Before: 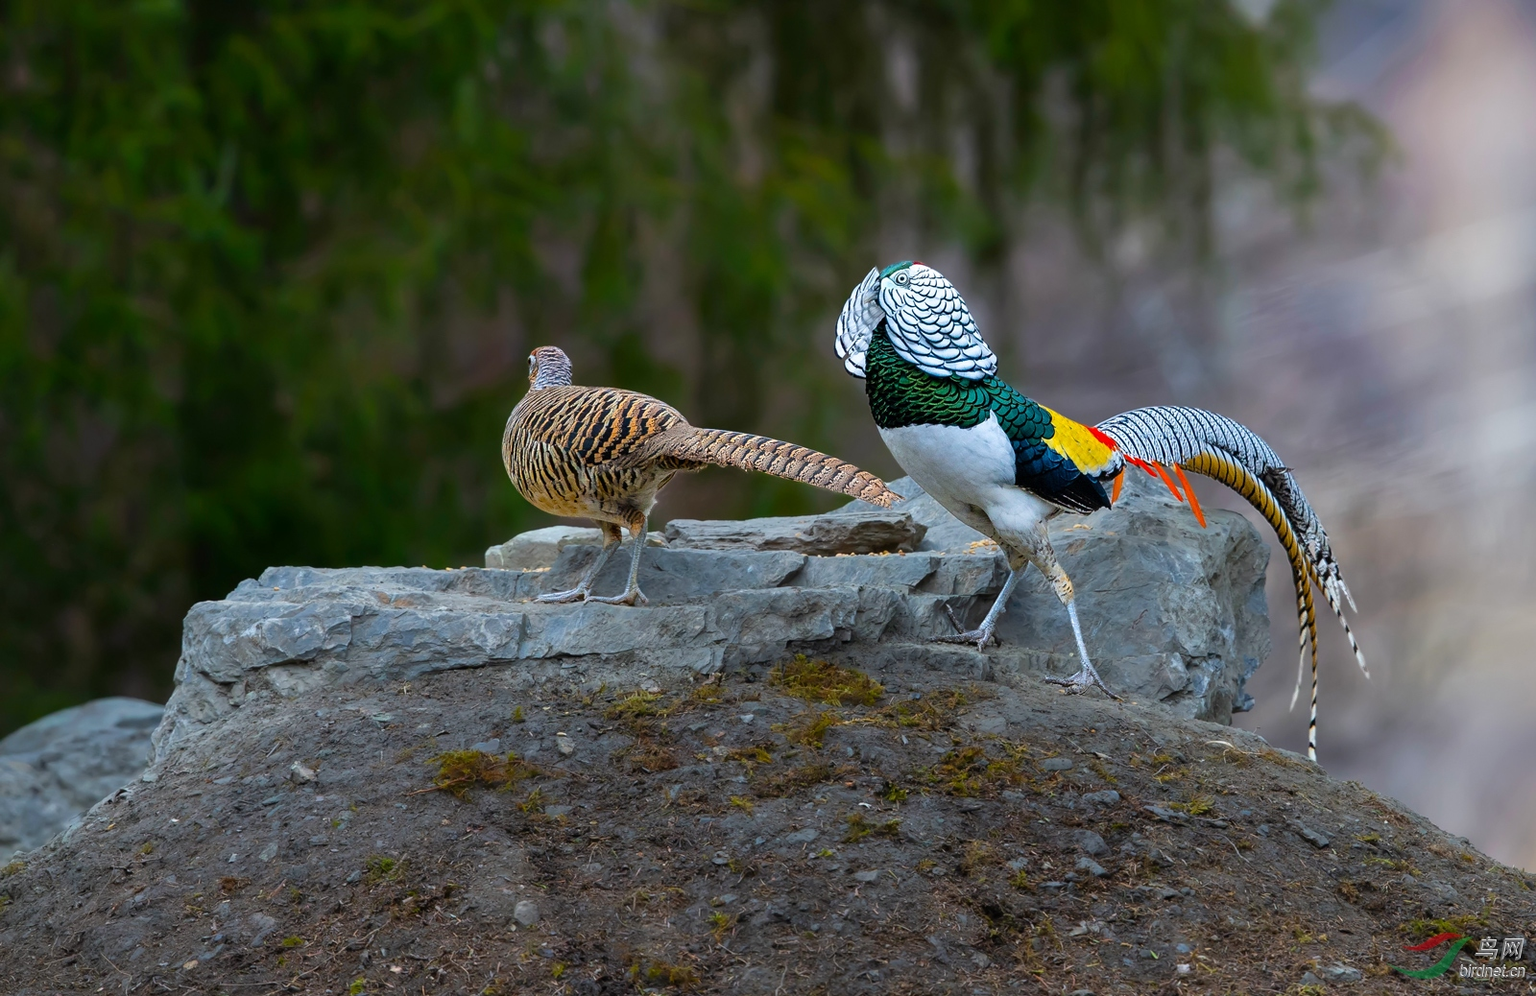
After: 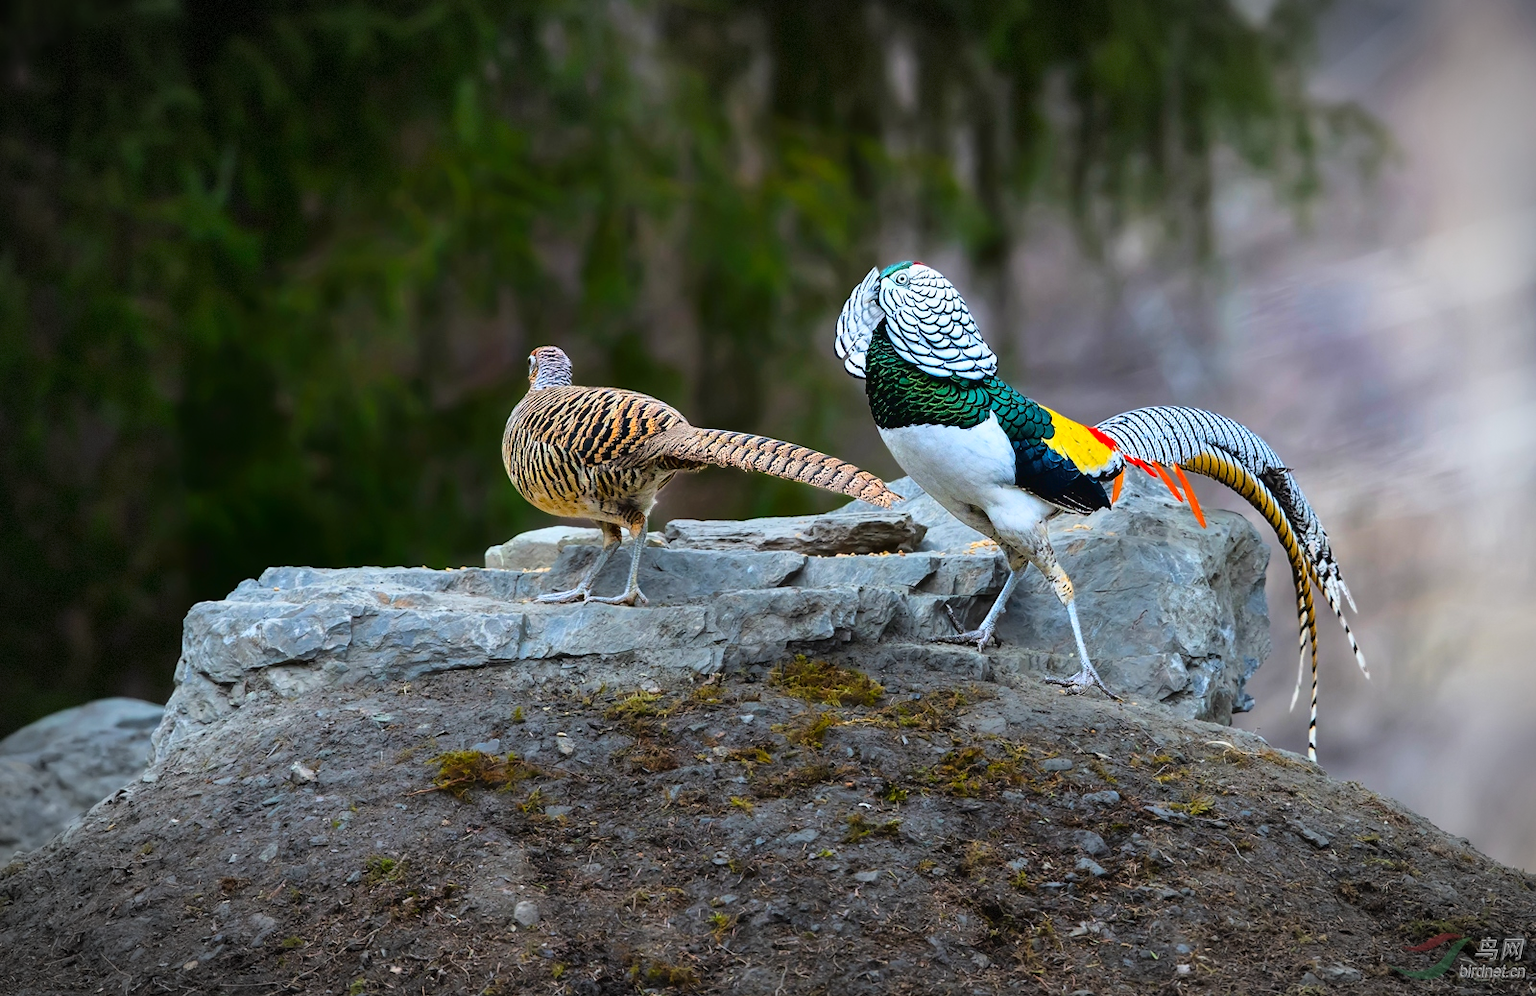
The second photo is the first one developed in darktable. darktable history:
vignetting: center (0, 0.006), automatic ratio true, dithering 8-bit output
tone equalizer: on, module defaults
tone curve: curves: ch0 [(0, 0.023) (0.087, 0.065) (0.184, 0.168) (0.45, 0.54) (0.57, 0.683) (0.706, 0.841) (0.877, 0.948) (1, 0.984)]; ch1 [(0, 0) (0.388, 0.369) (0.447, 0.447) (0.505, 0.5) (0.534, 0.535) (0.563, 0.563) (0.579, 0.59) (0.644, 0.663) (1, 1)]; ch2 [(0, 0) (0.301, 0.259) (0.385, 0.395) (0.492, 0.496) (0.518, 0.537) (0.583, 0.605) (0.673, 0.667) (1, 1)], color space Lab, linked channels, preserve colors none
